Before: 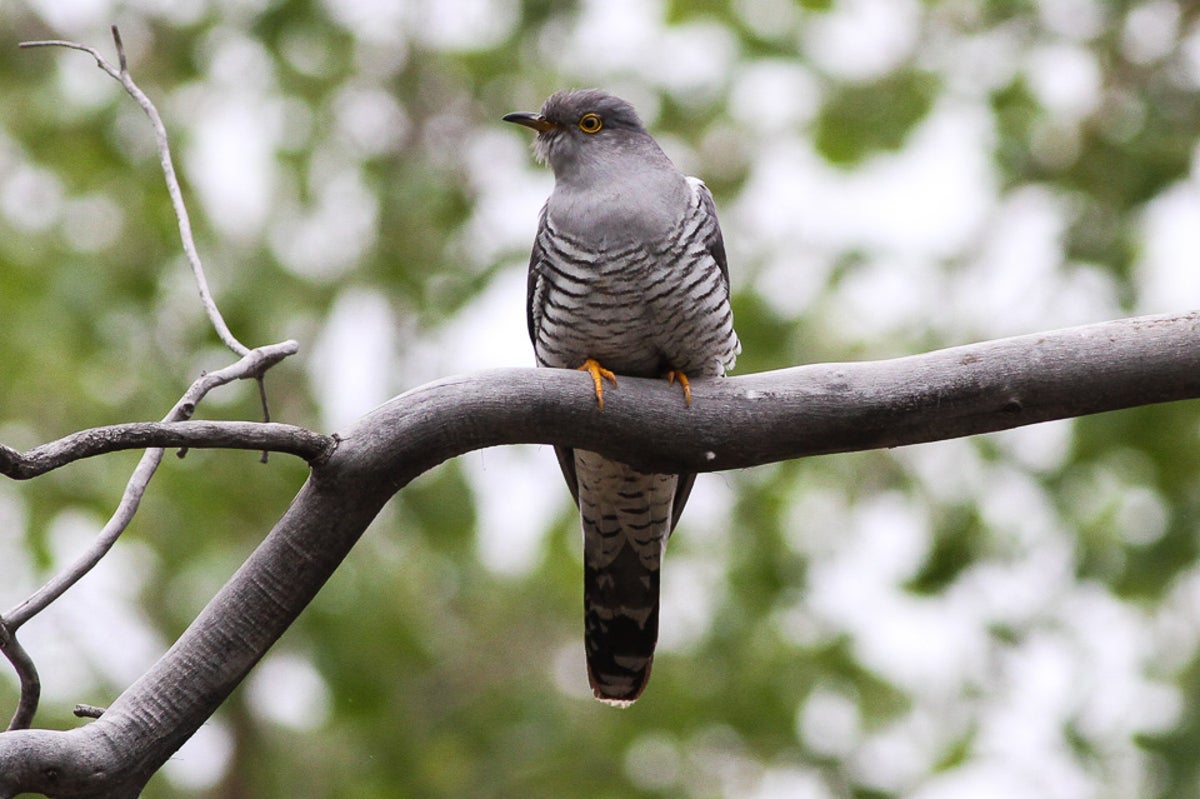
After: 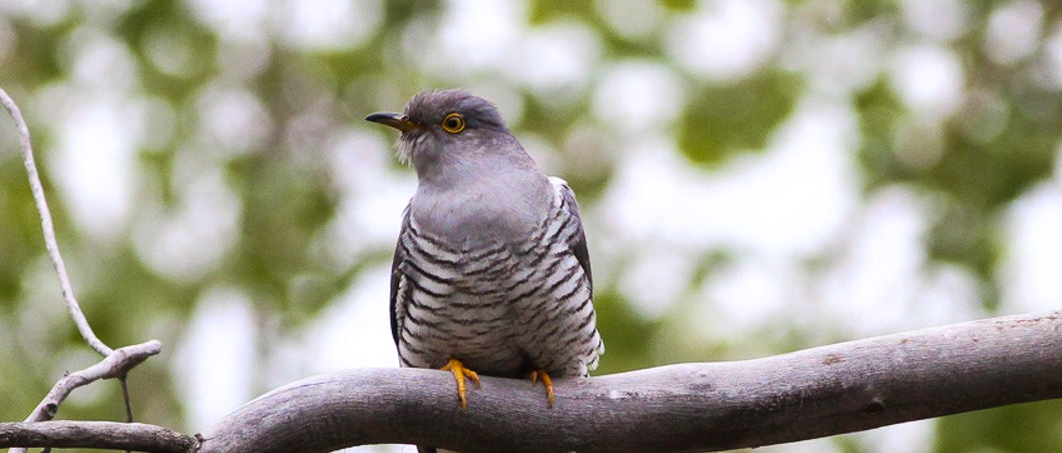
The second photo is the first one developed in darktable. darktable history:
velvia: strength 14.93%
crop and rotate: left 11.457%, bottom 43.259%
color zones: curves: ch0 [(0.254, 0.492) (0.724, 0.62)]; ch1 [(0.25, 0.528) (0.719, 0.796)]; ch2 [(0, 0.472) (0.25, 0.5) (0.73, 0.184)]
